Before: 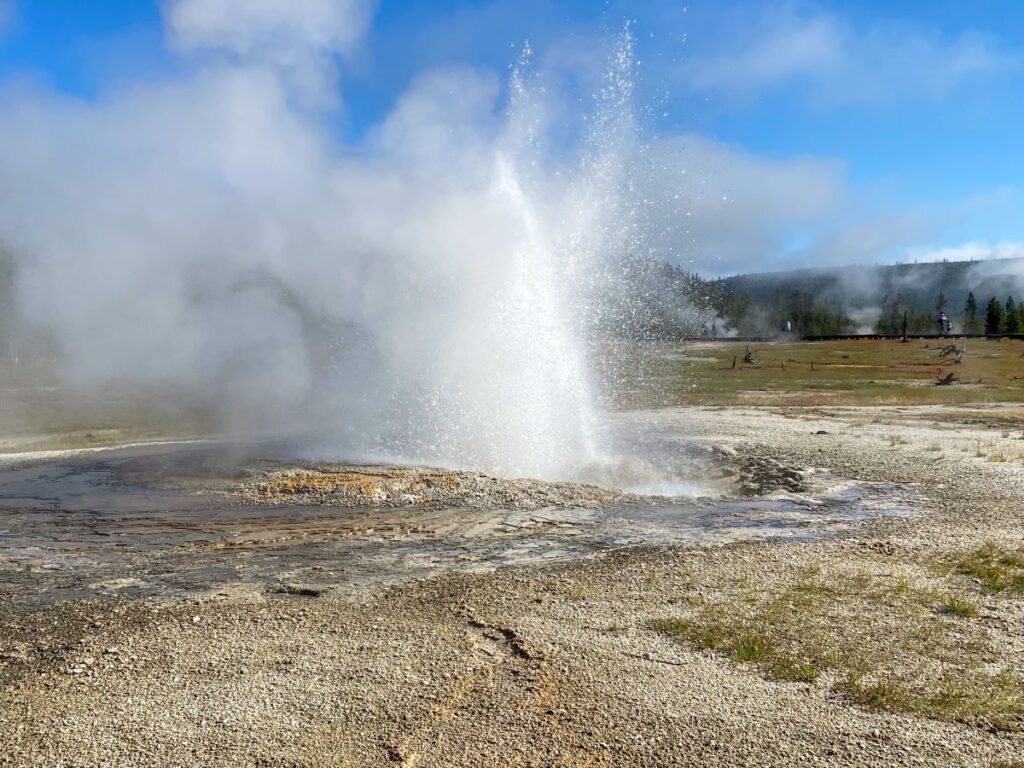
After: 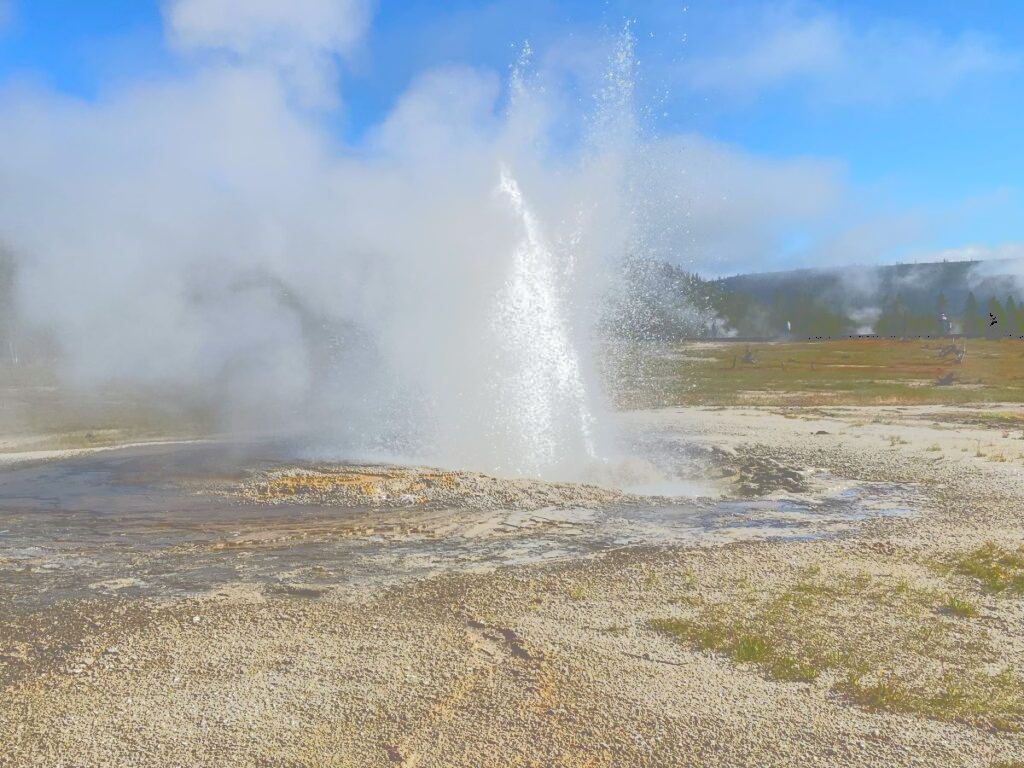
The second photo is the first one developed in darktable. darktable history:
tone curve: curves: ch0 [(0, 0) (0.003, 0.449) (0.011, 0.449) (0.025, 0.449) (0.044, 0.45) (0.069, 0.453) (0.1, 0.453) (0.136, 0.455) (0.177, 0.458) (0.224, 0.462) (0.277, 0.47) (0.335, 0.491) (0.399, 0.522) (0.468, 0.561) (0.543, 0.619) (0.623, 0.69) (0.709, 0.756) (0.801, 0.802) (0.898, 0.825) (1, 1)], color space Lab, independent channels, preserve colors none
